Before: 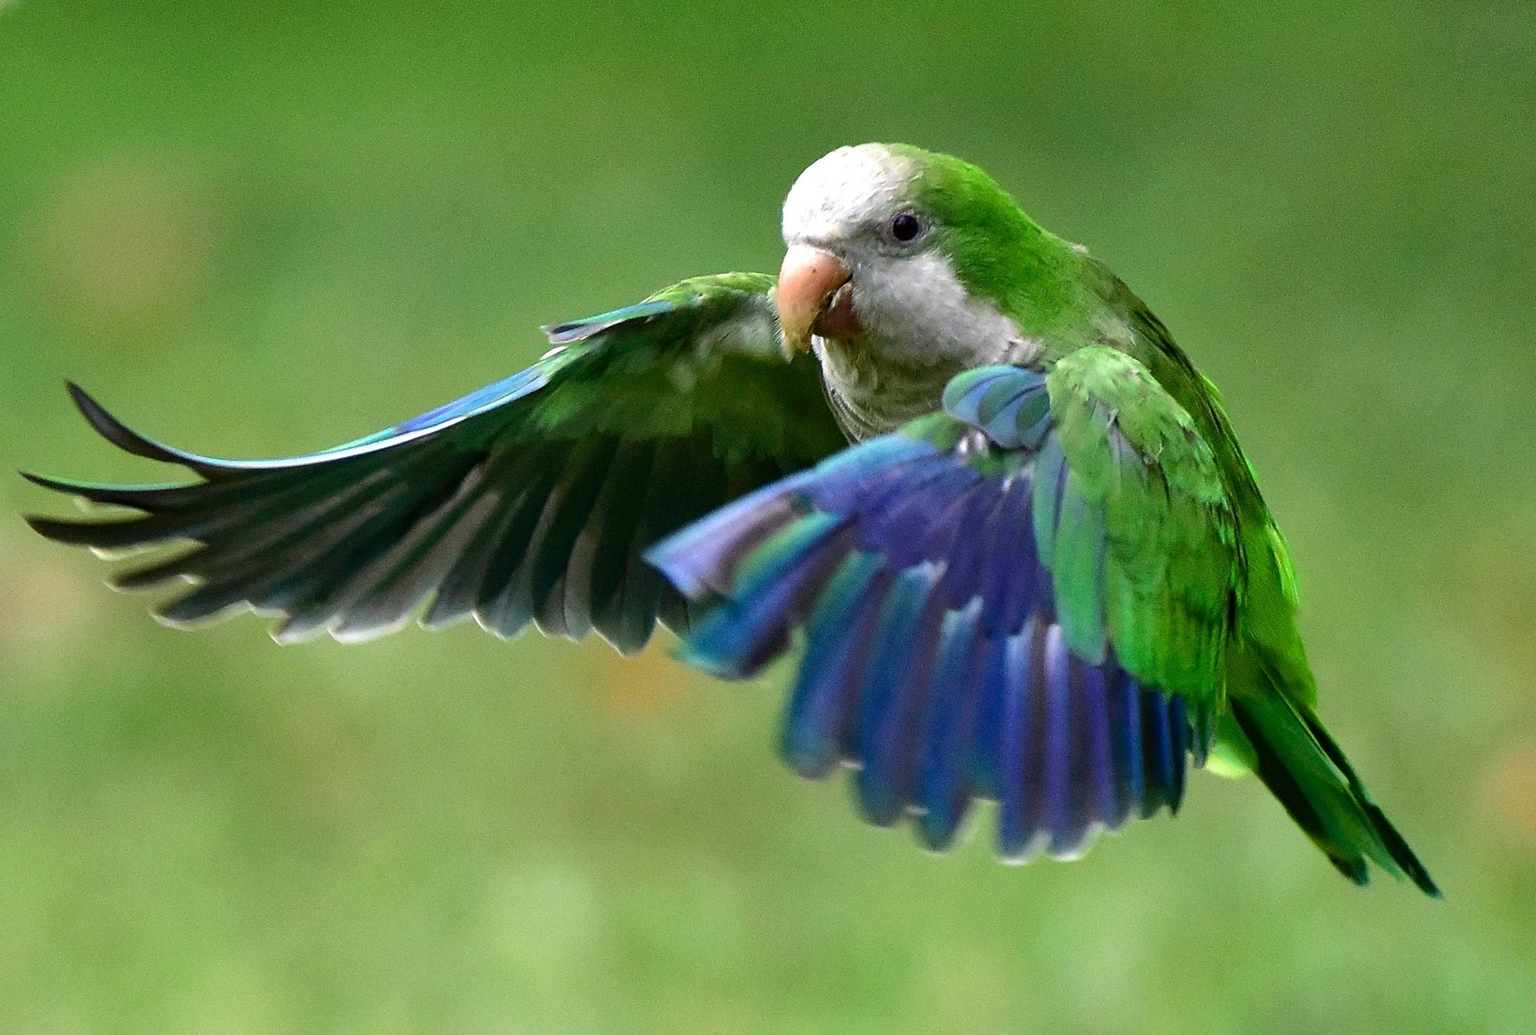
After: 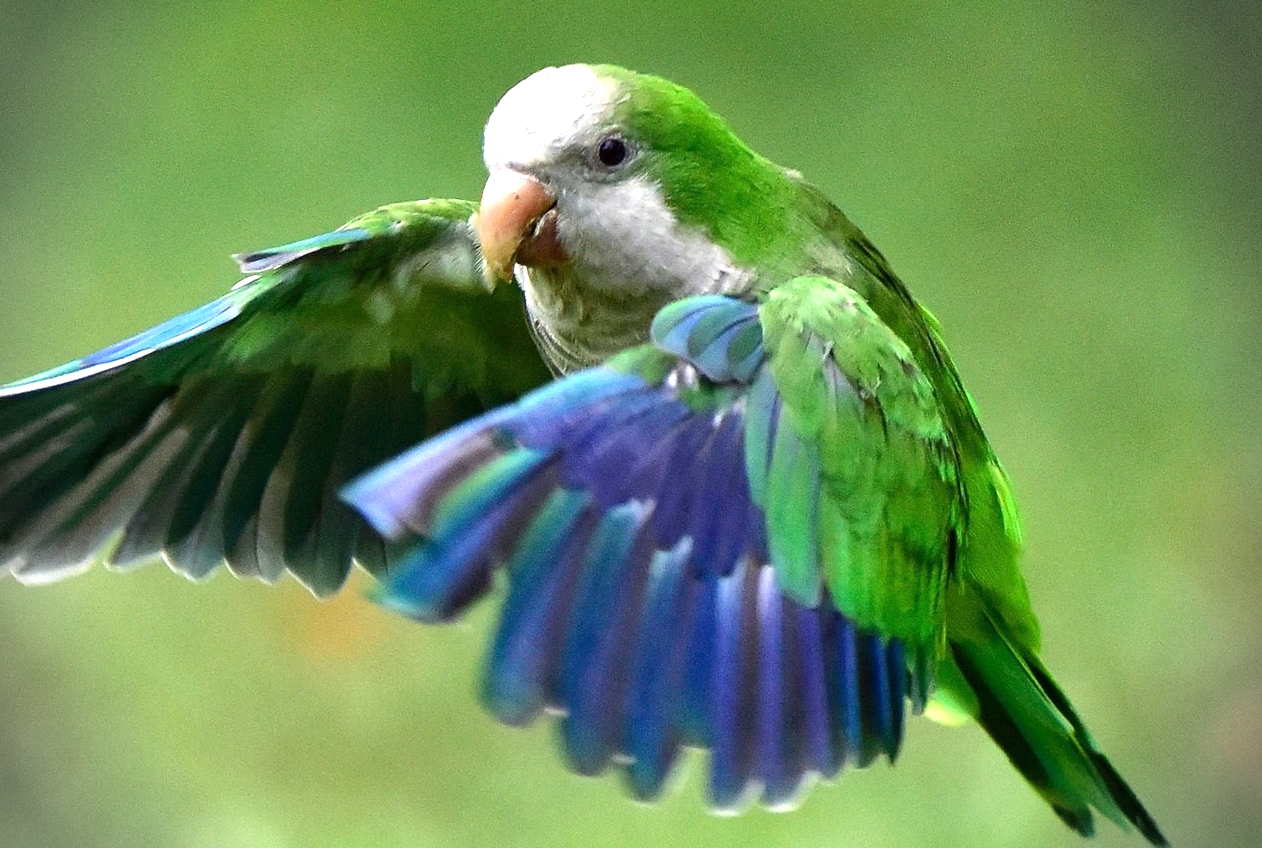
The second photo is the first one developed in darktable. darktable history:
crop and rotate: left 20.74%, top 7.912%, right 0.375%, bottom 13.378%
exposure: exposure 0.559 EV, compensate highlight preservation false
vignetting: fall-off start 88.03%, fall-off radius 24.9%
